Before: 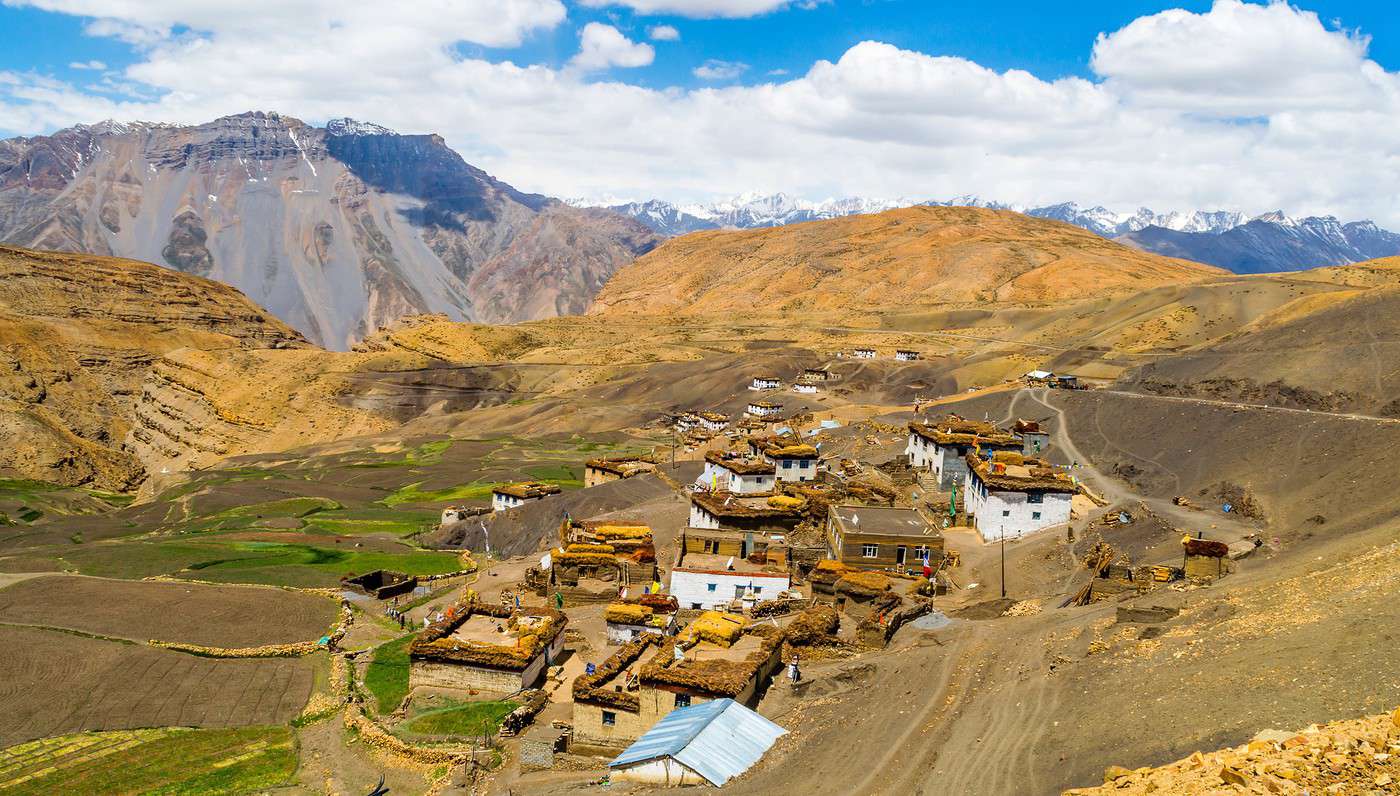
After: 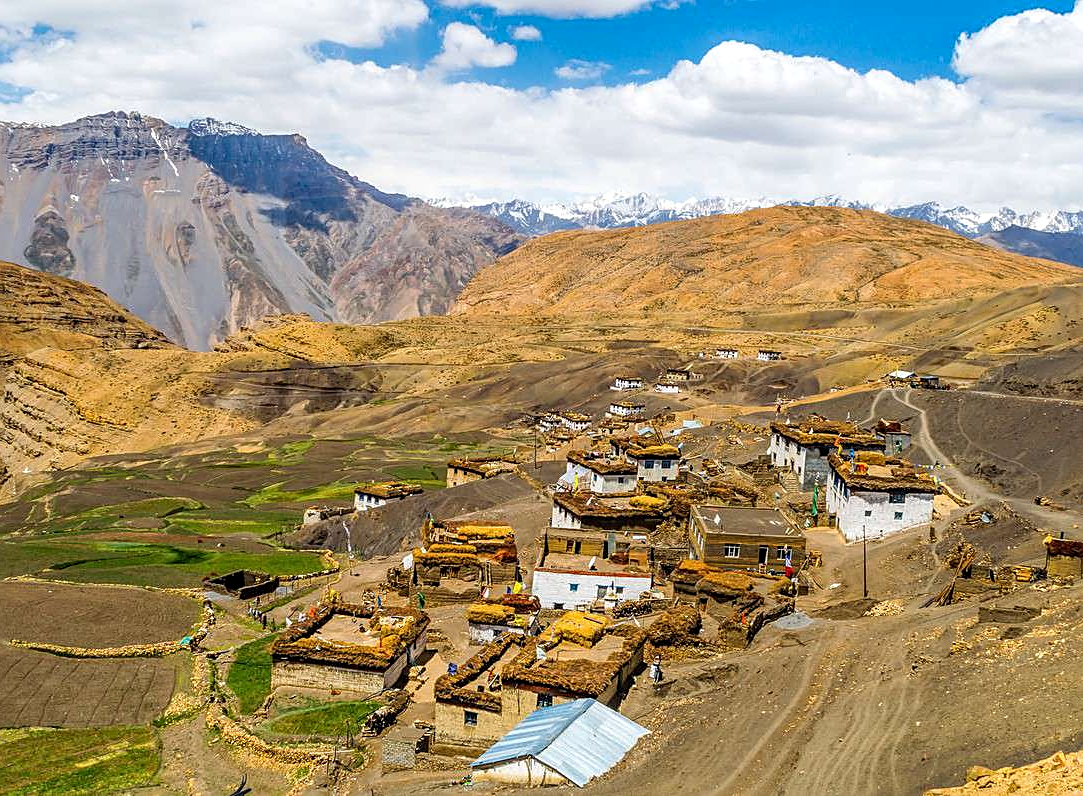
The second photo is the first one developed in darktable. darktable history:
sharpen: on, module defaults
local contrast: on, module defaults
crop: left 9.896%, right 12.697%
